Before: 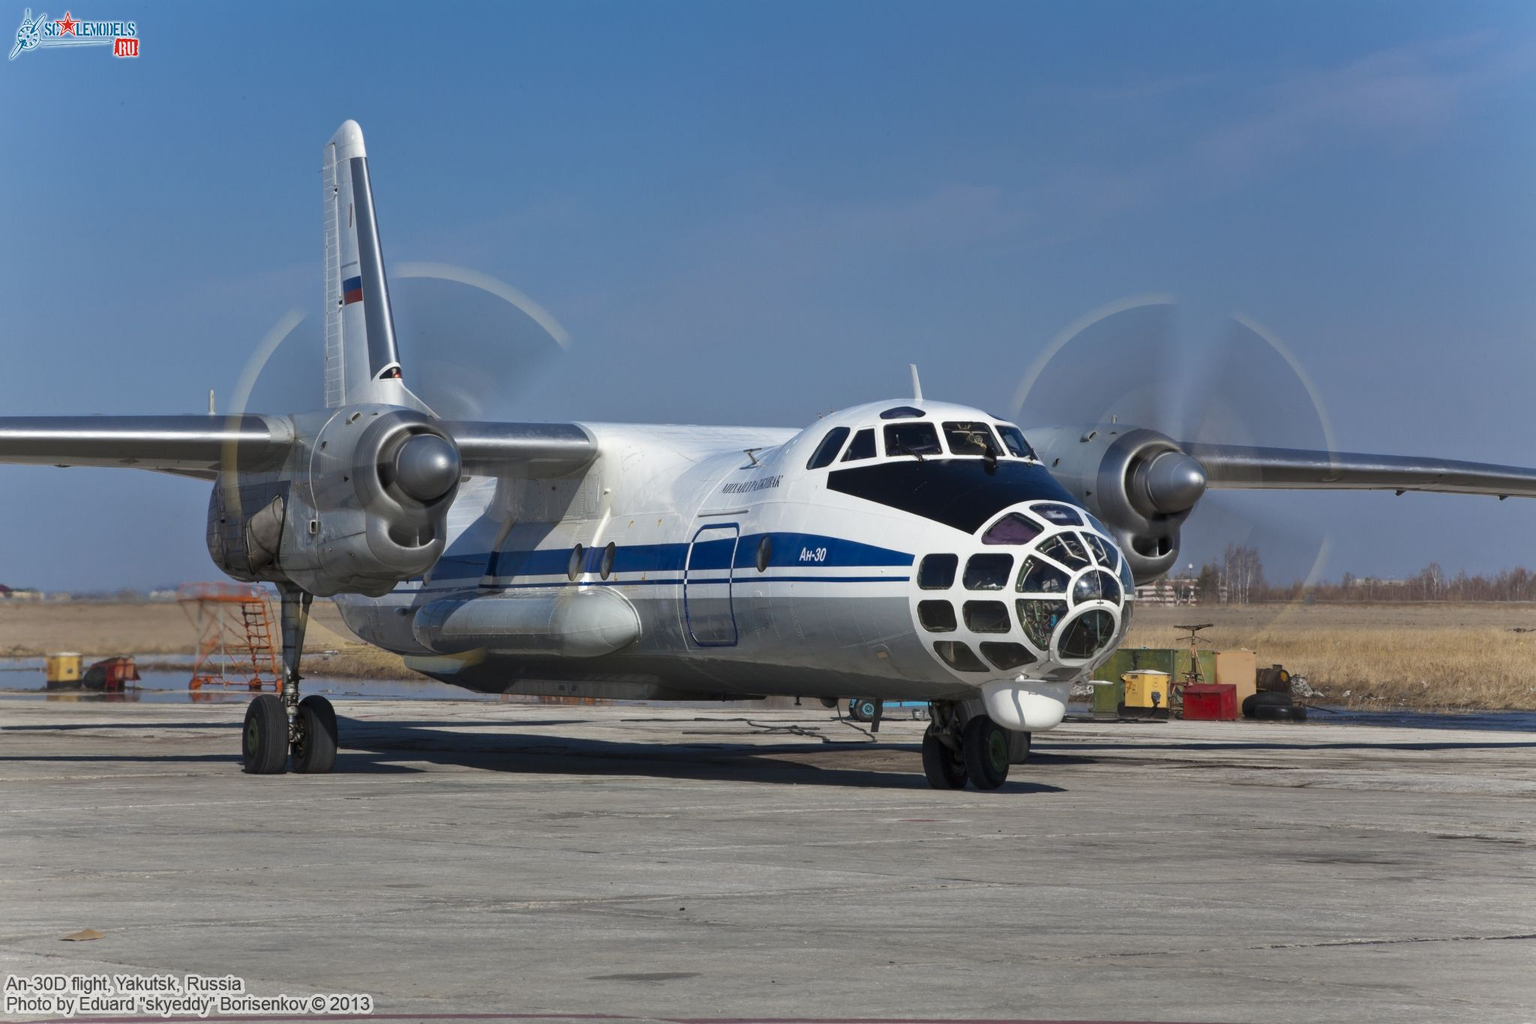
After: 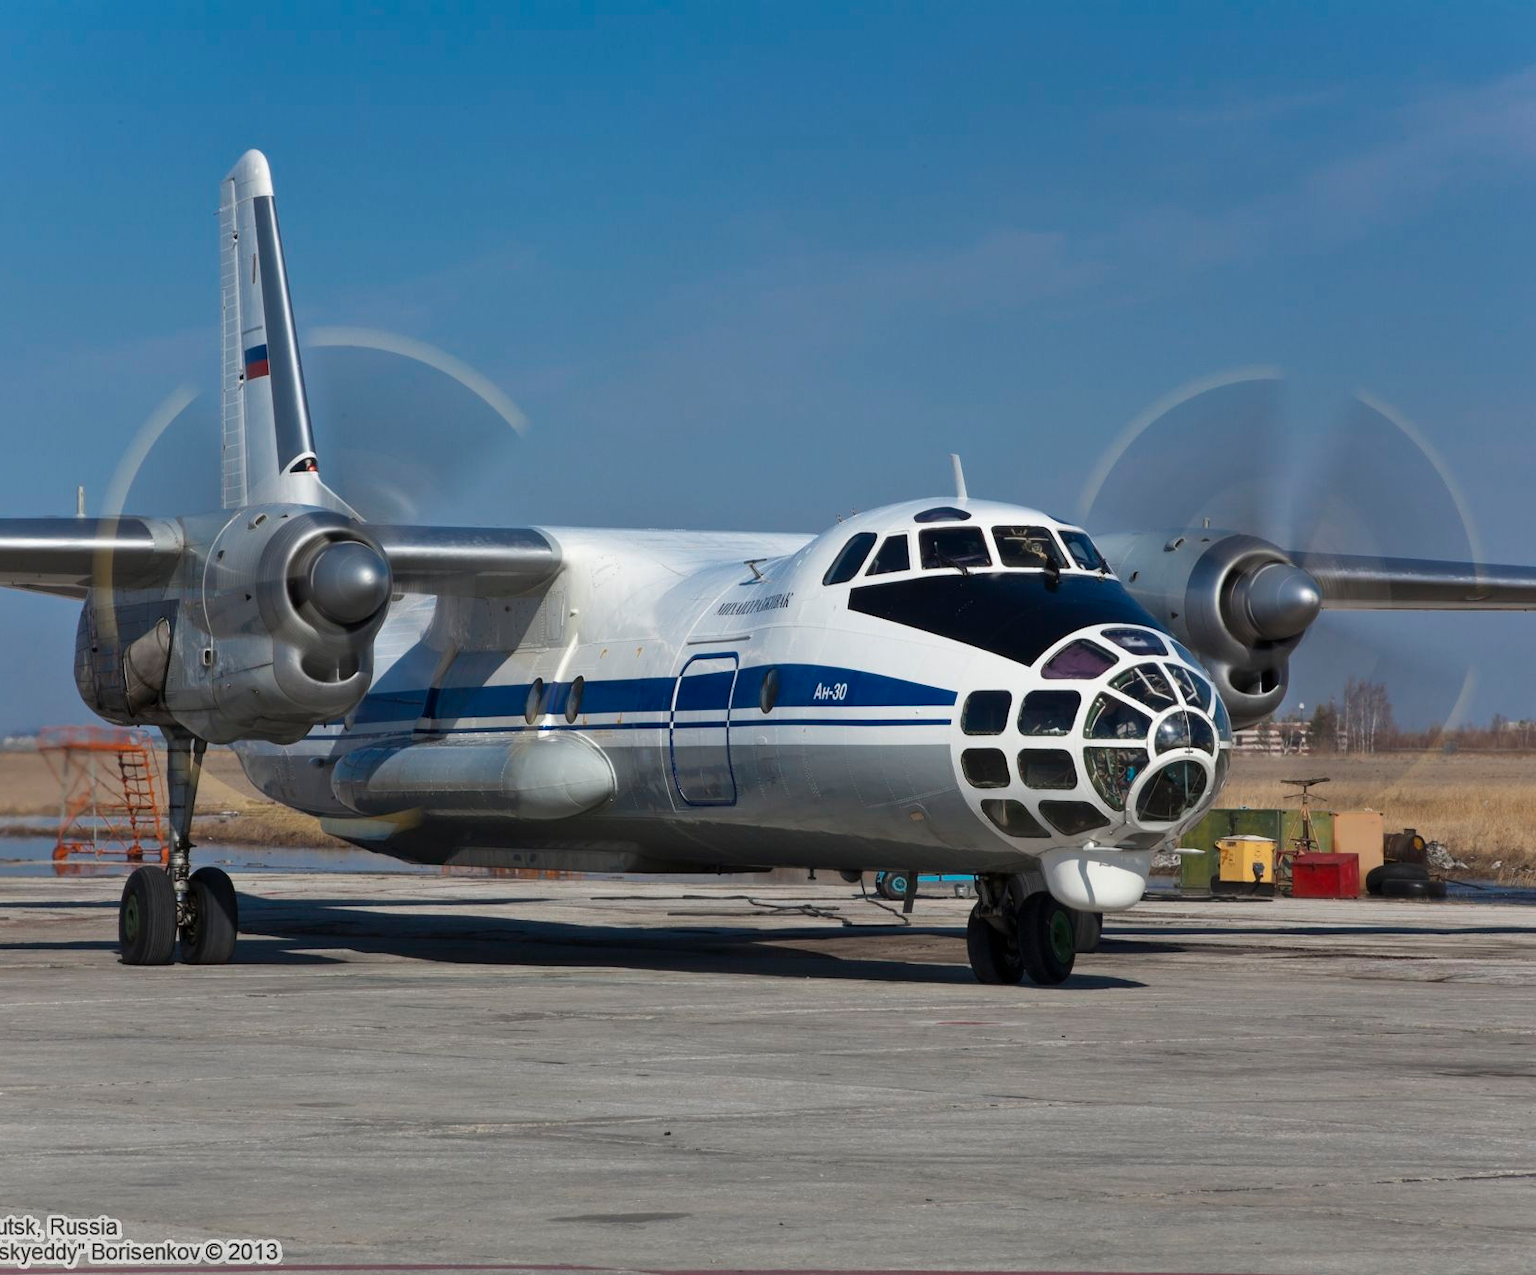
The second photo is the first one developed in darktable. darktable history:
crop and rotate: left 9.597%, right 10.195%
levels: mode automatic, gray 50.8%
